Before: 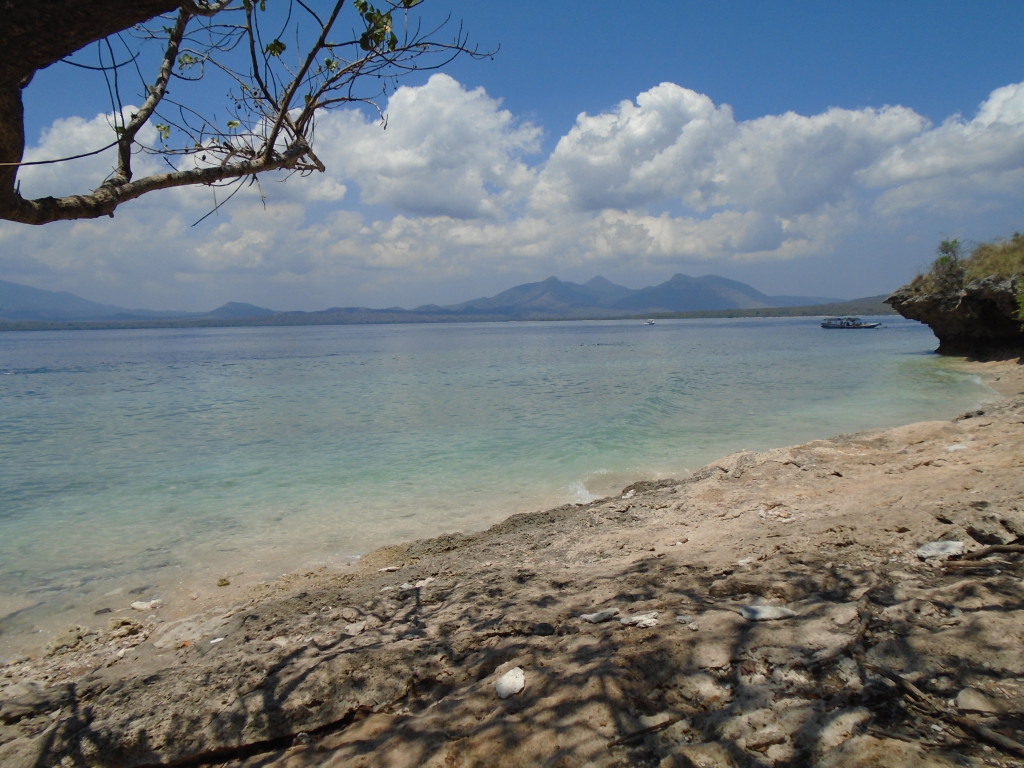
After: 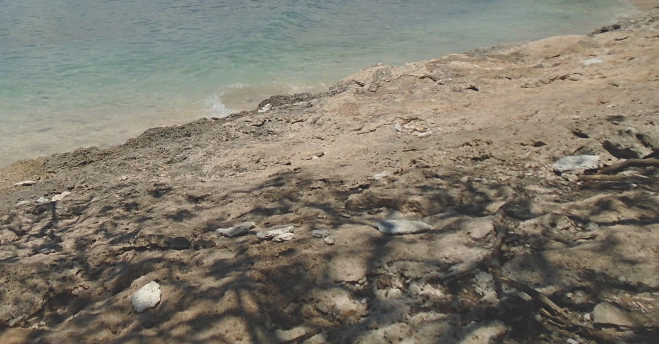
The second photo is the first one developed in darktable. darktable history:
sharpen: amount 0.218
crop and rotate: left 35.571%, top 50.284%, bottom 4.882%
exposure: black level correction -0.021, exposure -0.033 EV, compensate highlight preservation false
